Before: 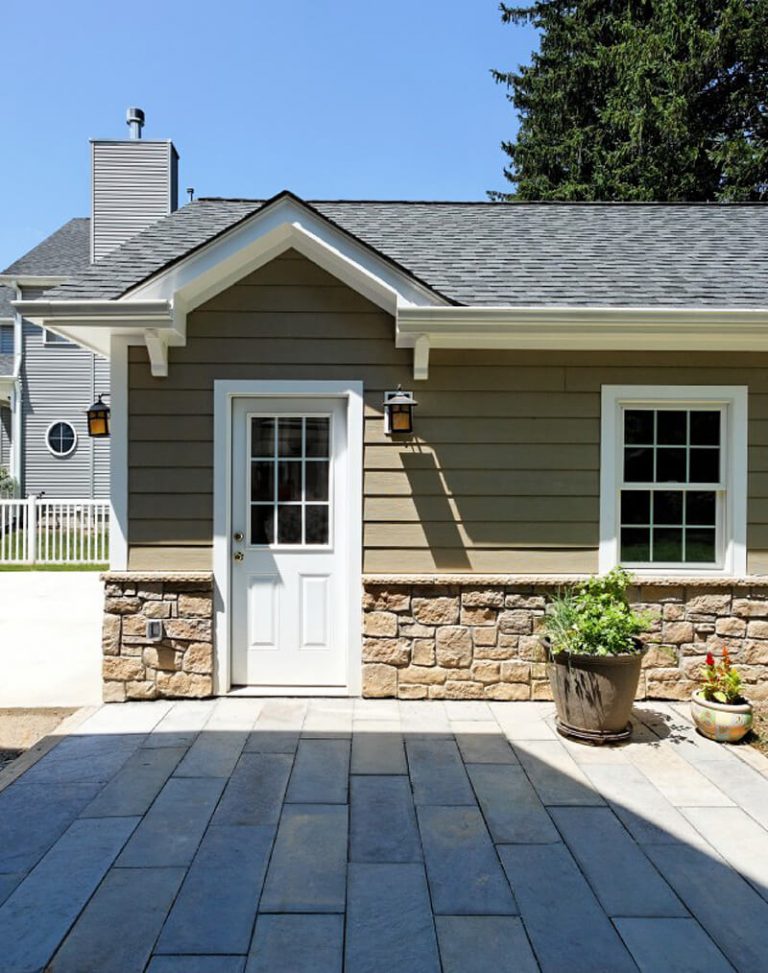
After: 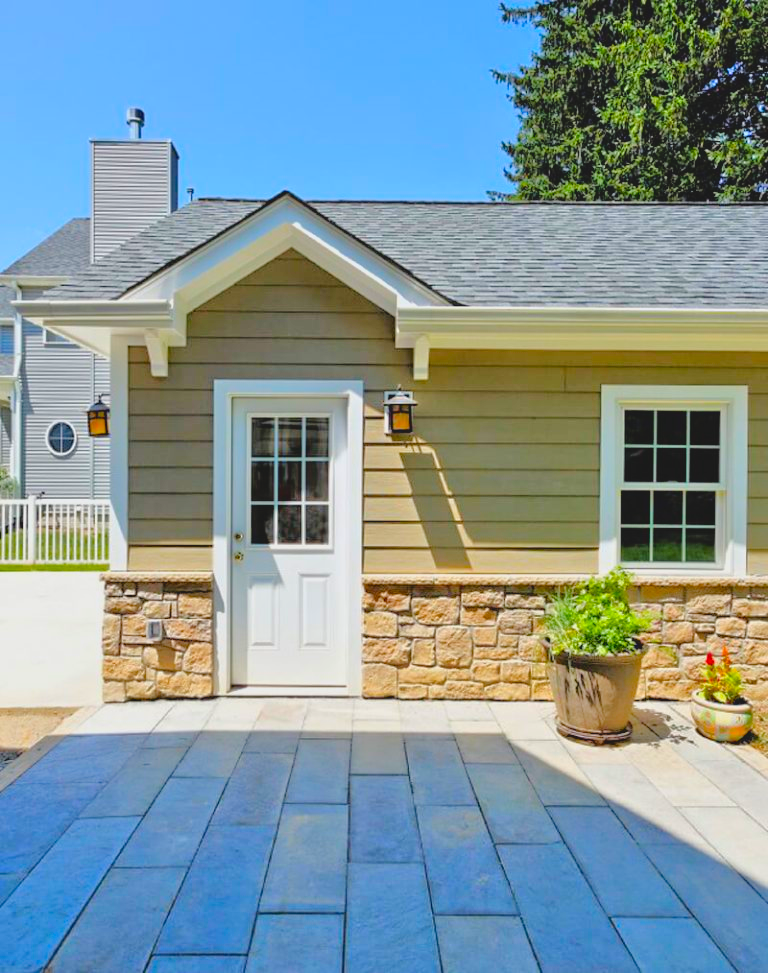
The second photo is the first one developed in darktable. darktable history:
color balance rgb: perceptual saturation grading › global saturation 25%, perceptual brilliance grading › mid-tones 10%, perceptual brilliance grading › shadows 15%, global vibrance 20%
tone equalizer: -7 EV 0.15 EV, -6 EV 0.6 EV, -5 EV 1.15 EV, -4 EV 1.33 EV, -3 EV 1.15 EV, -2 EV 0.6 EV, -1 EV 0.15 EV, mask exposure compensation -0.5 EV
lowpass: radius 0.1, contrast 0.85, saturation 1.1, unbound 0
